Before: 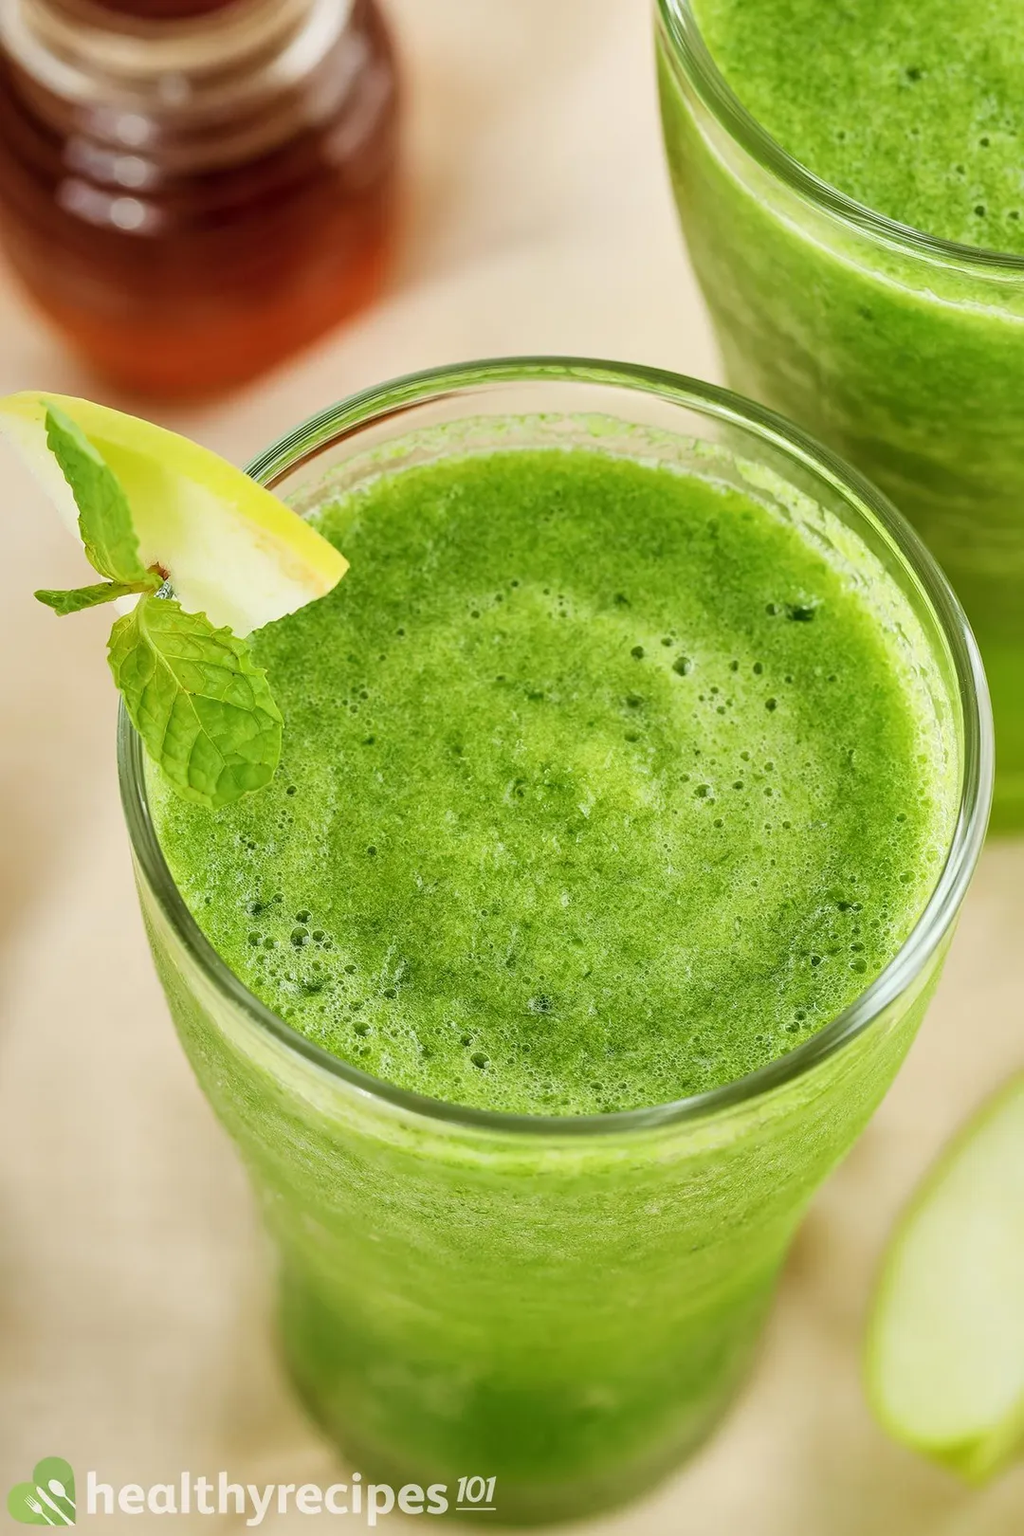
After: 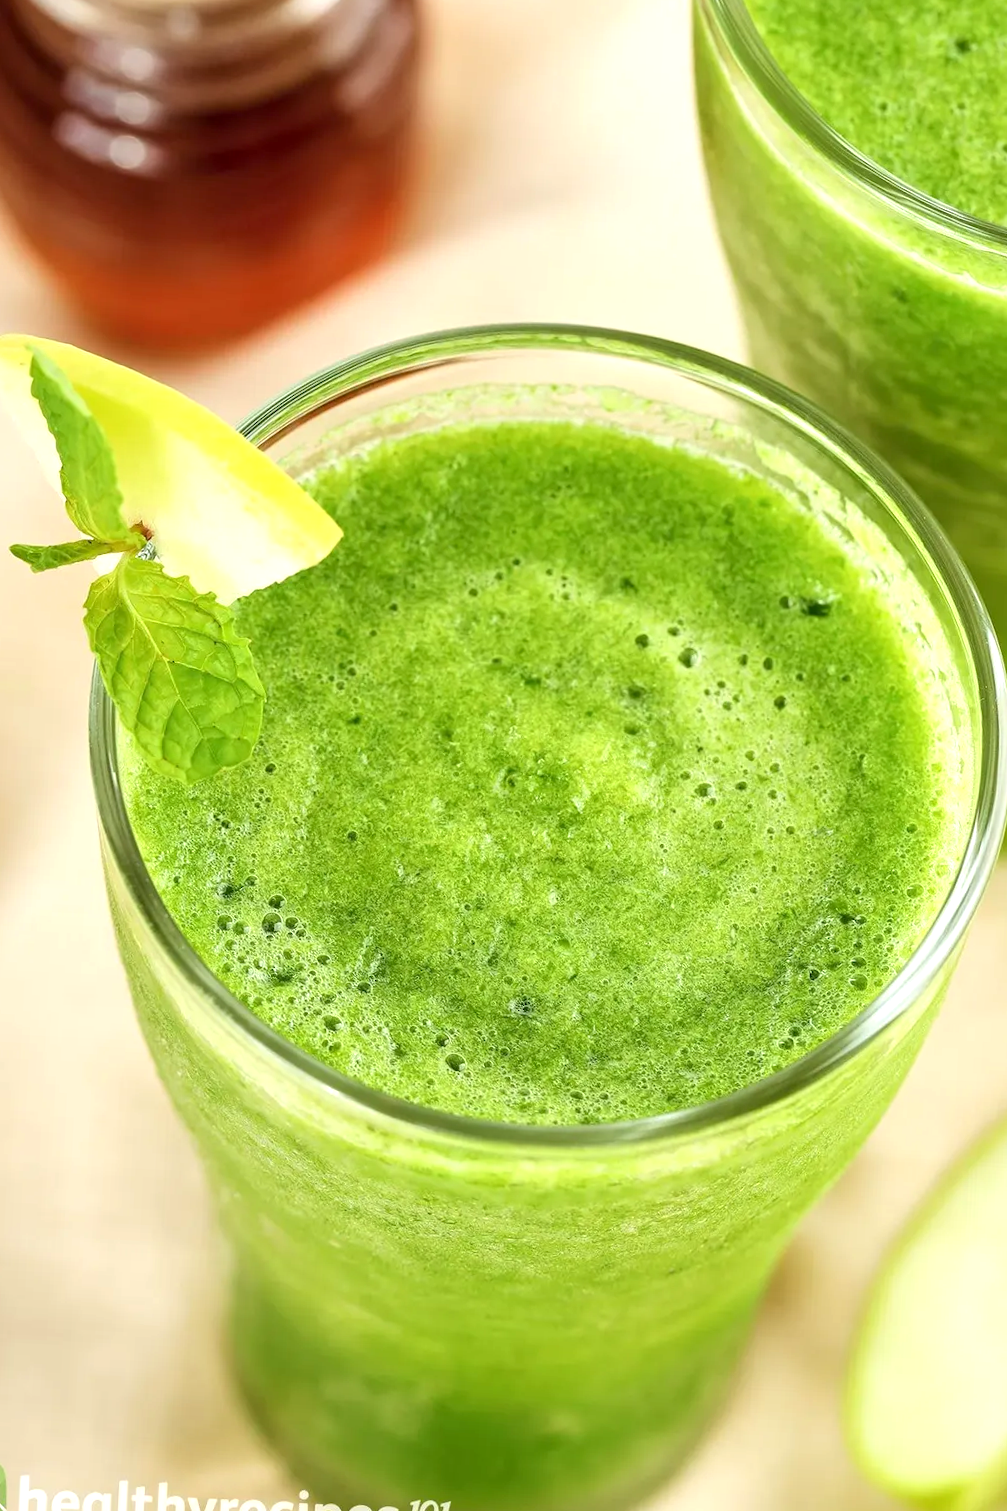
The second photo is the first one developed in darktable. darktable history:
exposure: black level correction 0.001, exposure 0.499 EV, compensate highlight preservation false
crop and rotate: angle -2.8°
